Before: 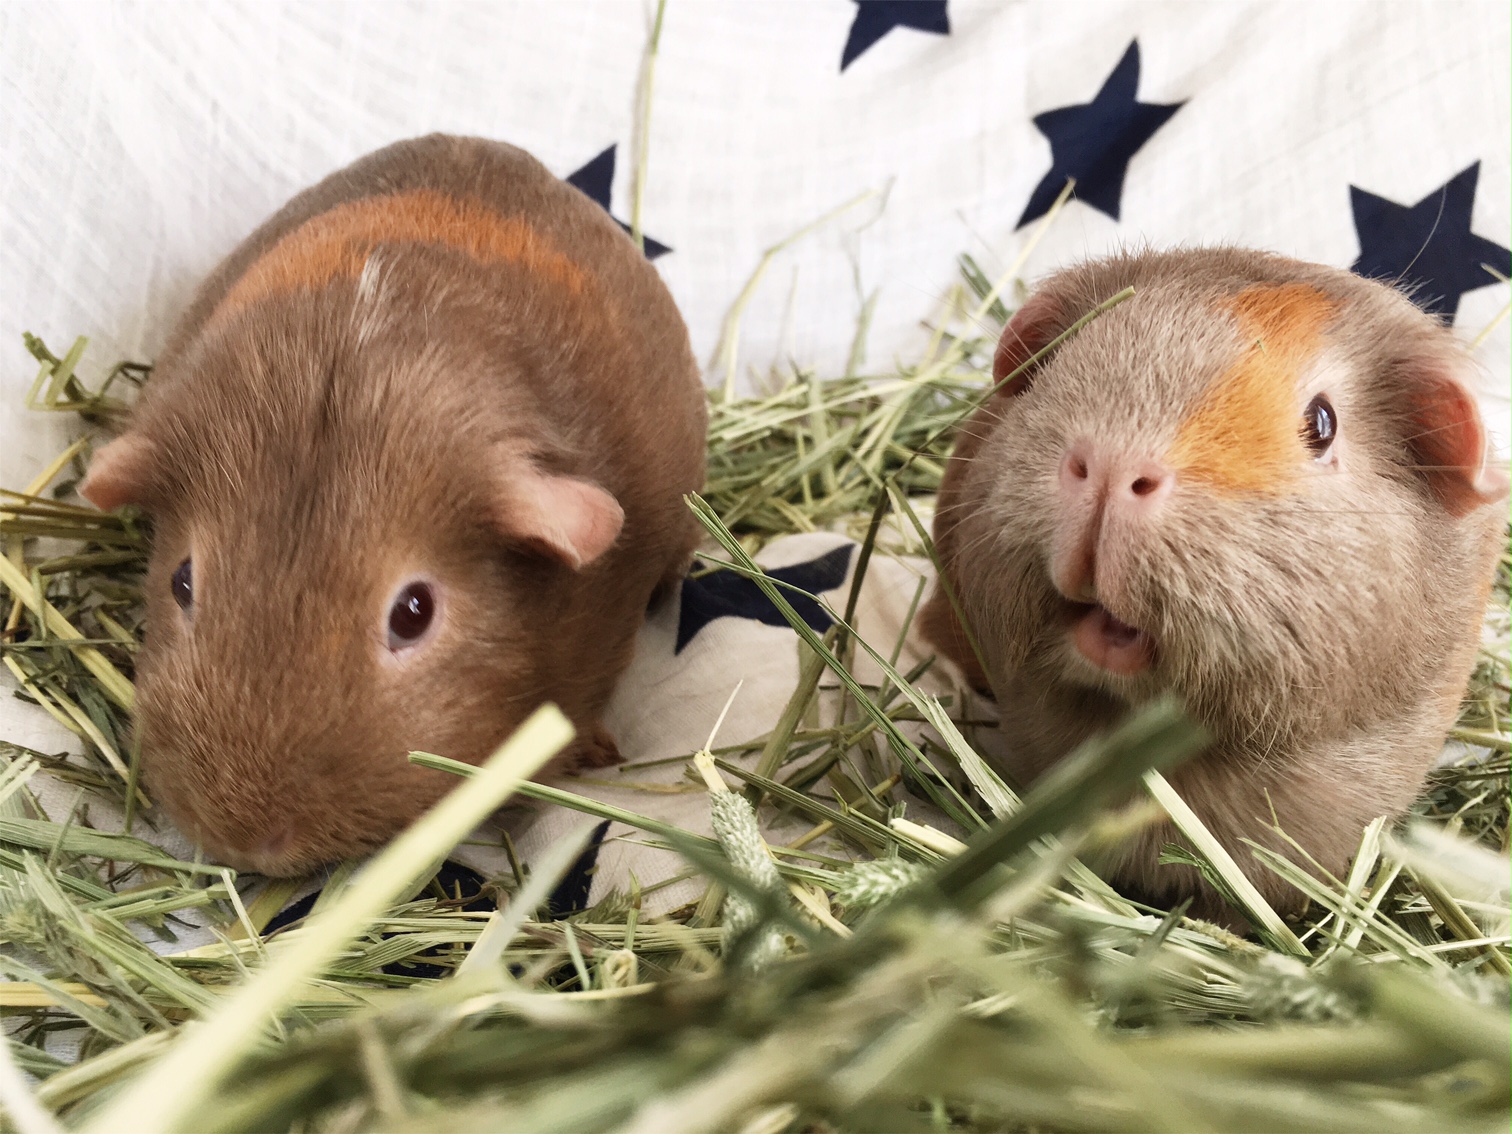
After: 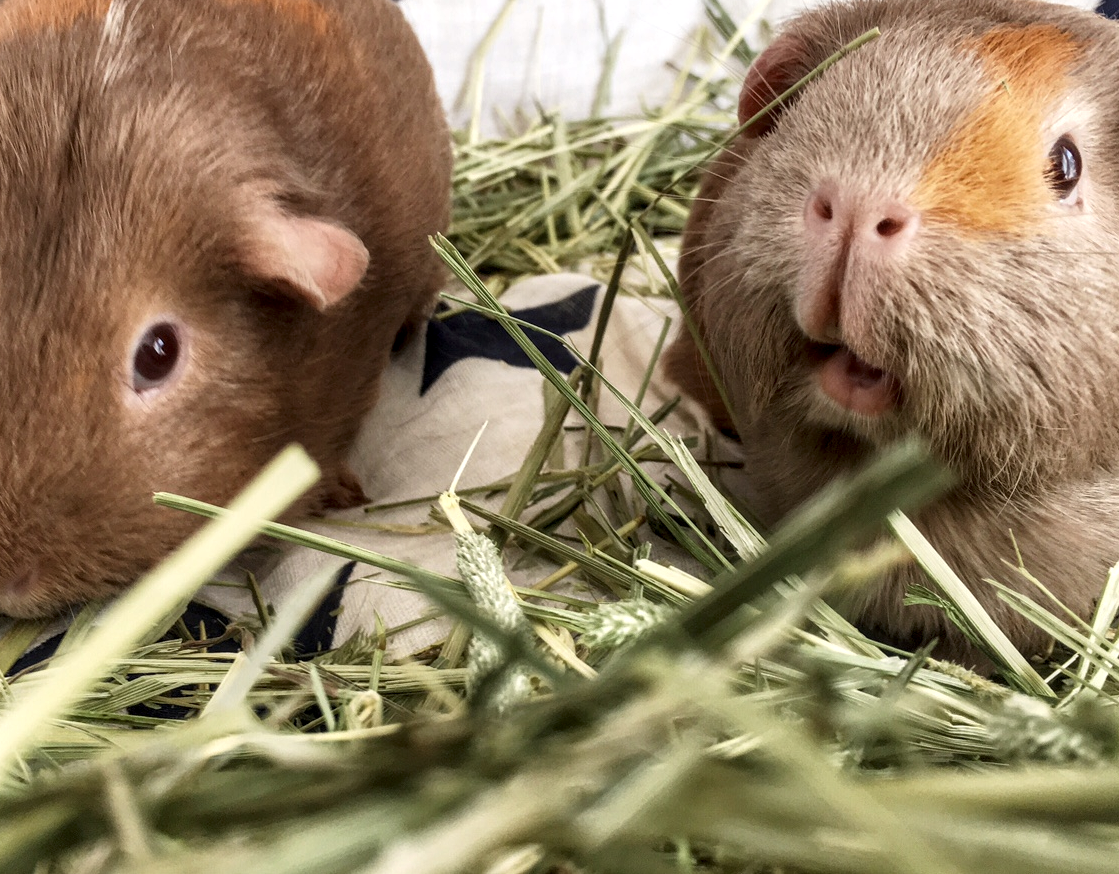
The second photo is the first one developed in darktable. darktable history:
crop: left 16.871%, top 22.857%, right 9.116%
local contrast: detail 140%
